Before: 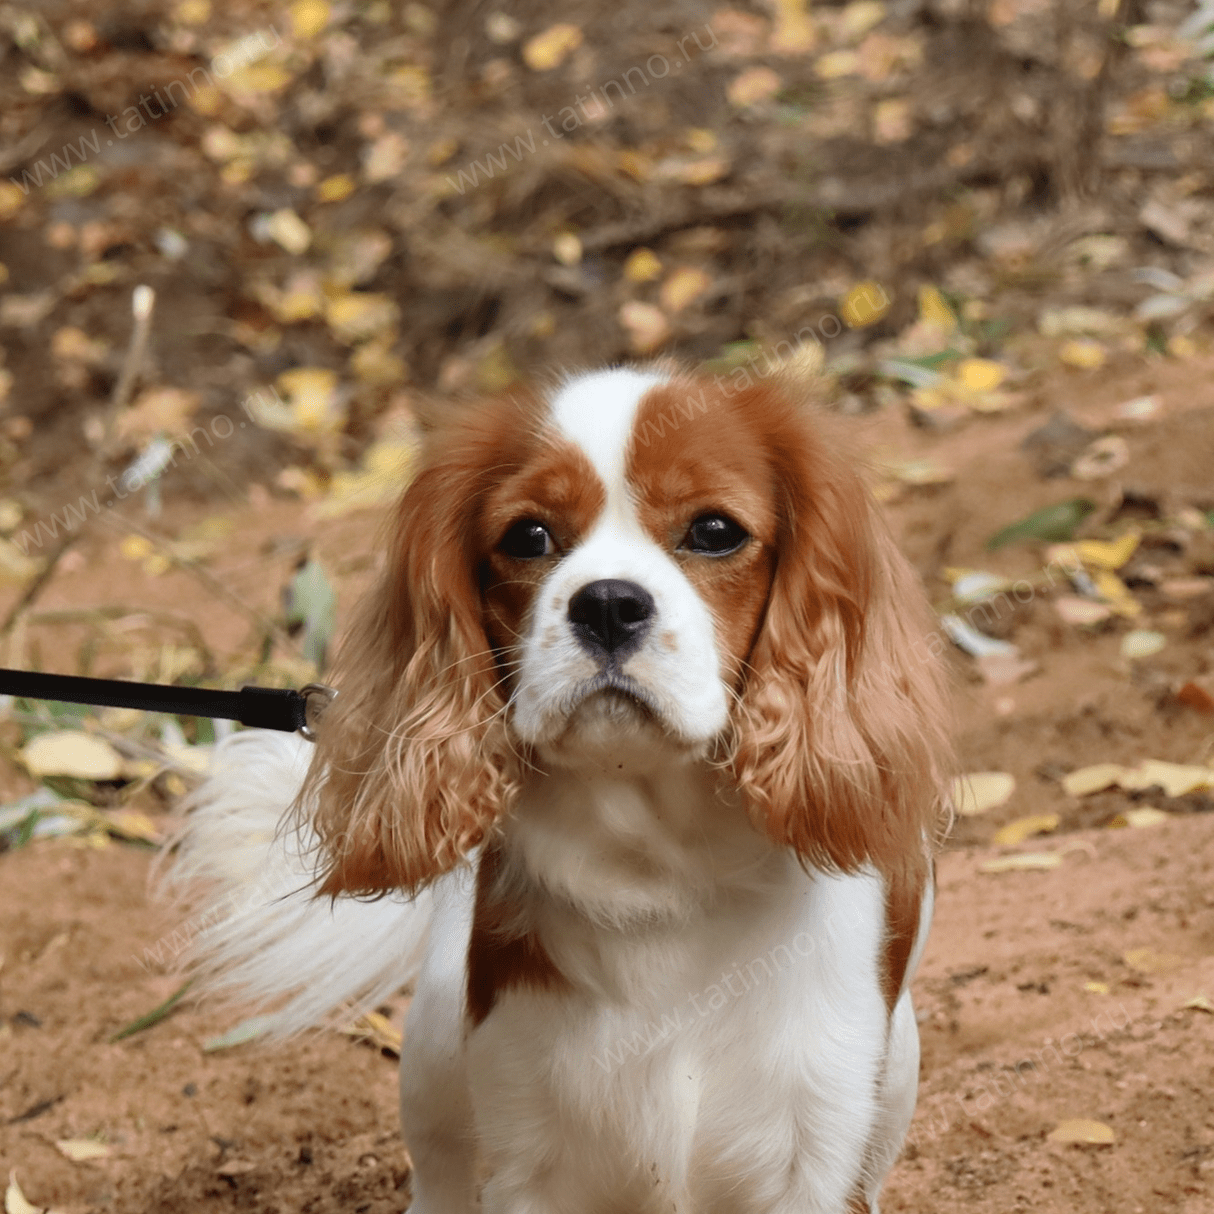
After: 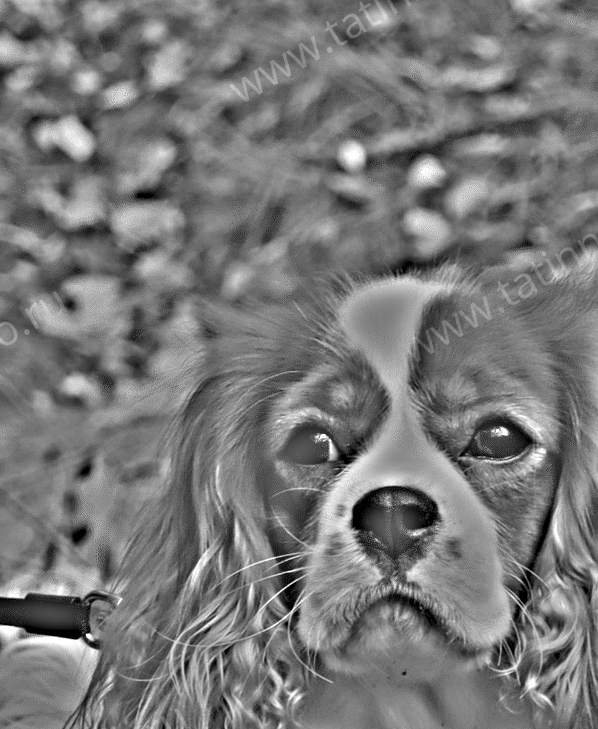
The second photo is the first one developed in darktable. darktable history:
contrast brightness saturation: saturation 0.18
exposure: exposure -0.05 EV
highpass: on, module defaults
crop: left 17.835%, top 7.675%, right 32.881%, bottom 32.213%
